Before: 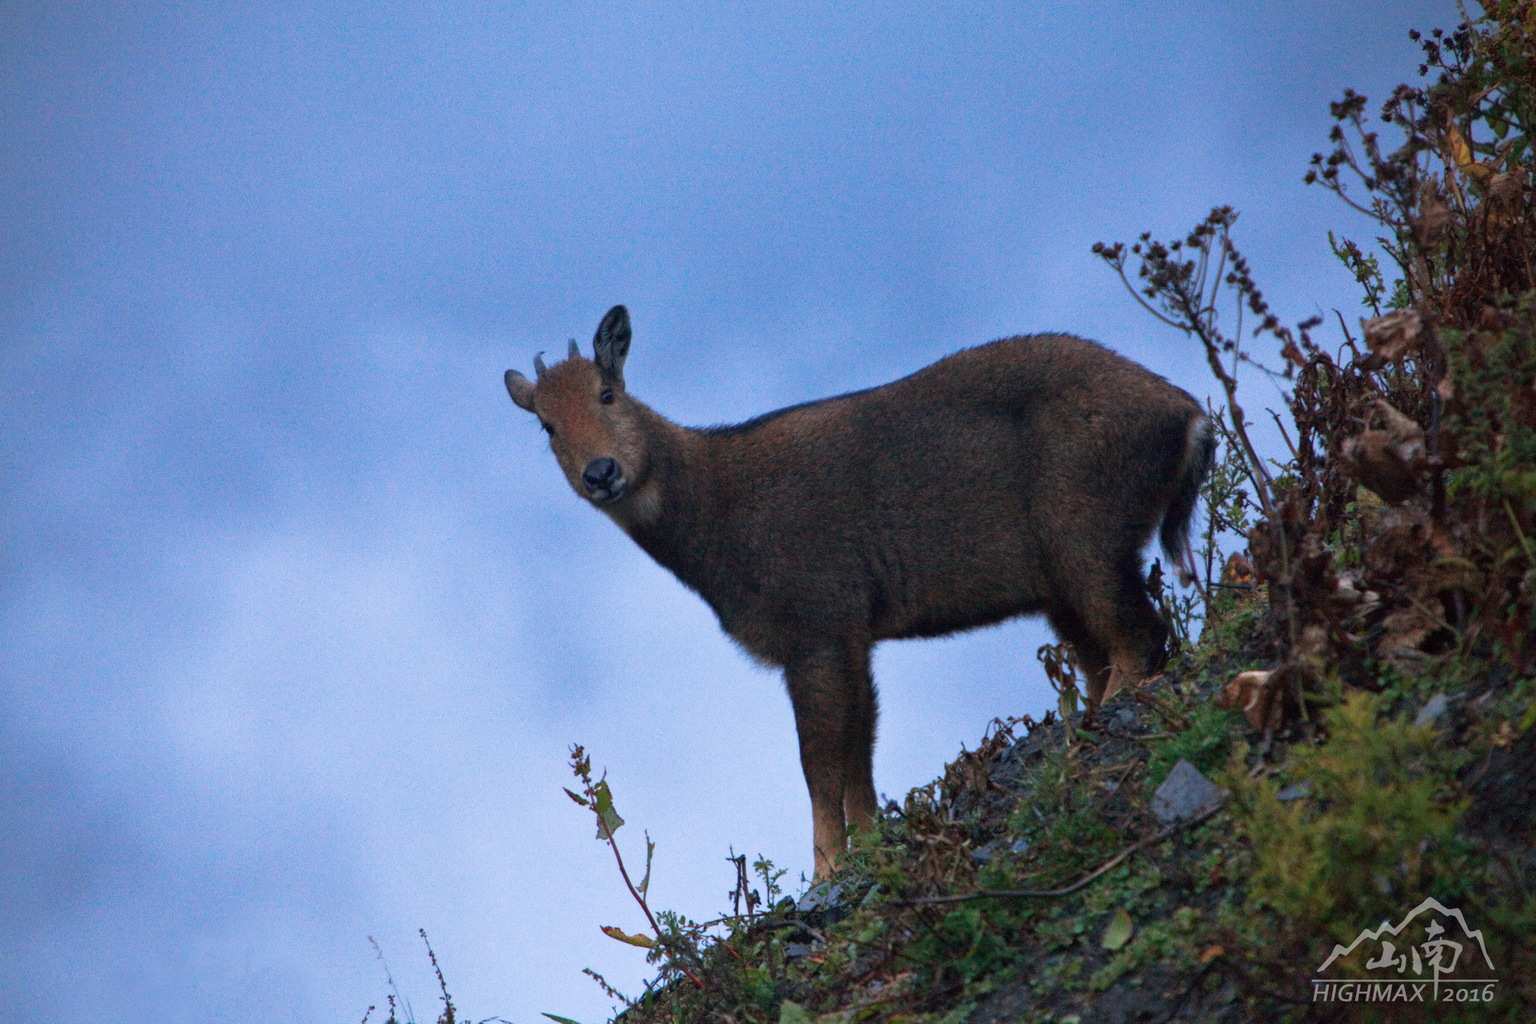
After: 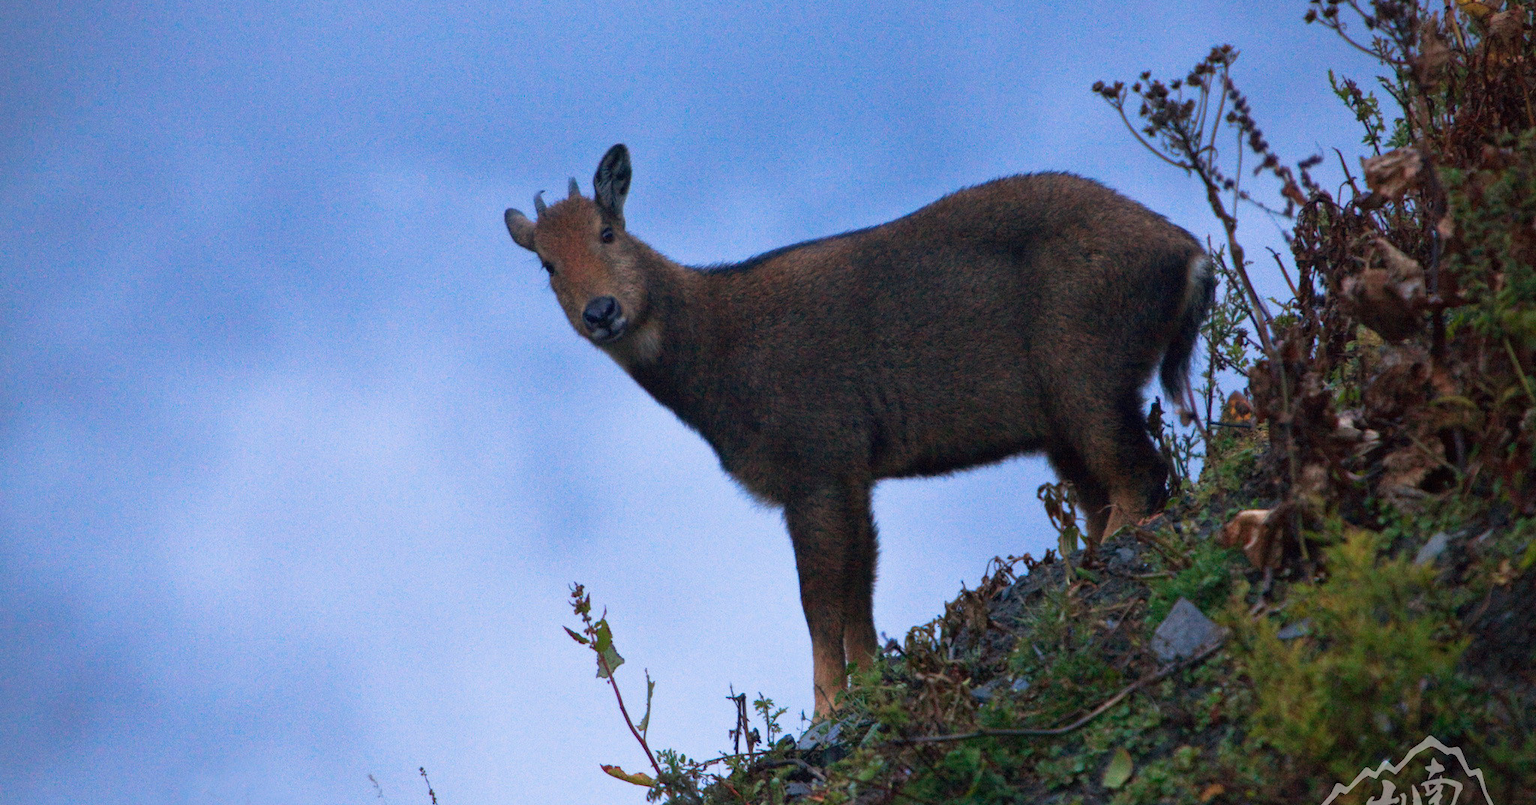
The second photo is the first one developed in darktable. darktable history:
color correction: highlights a* 0.816, highlights b* 2.78, saturation 1.1
crop and rotate: top 15.774%, bottom 5.506%
